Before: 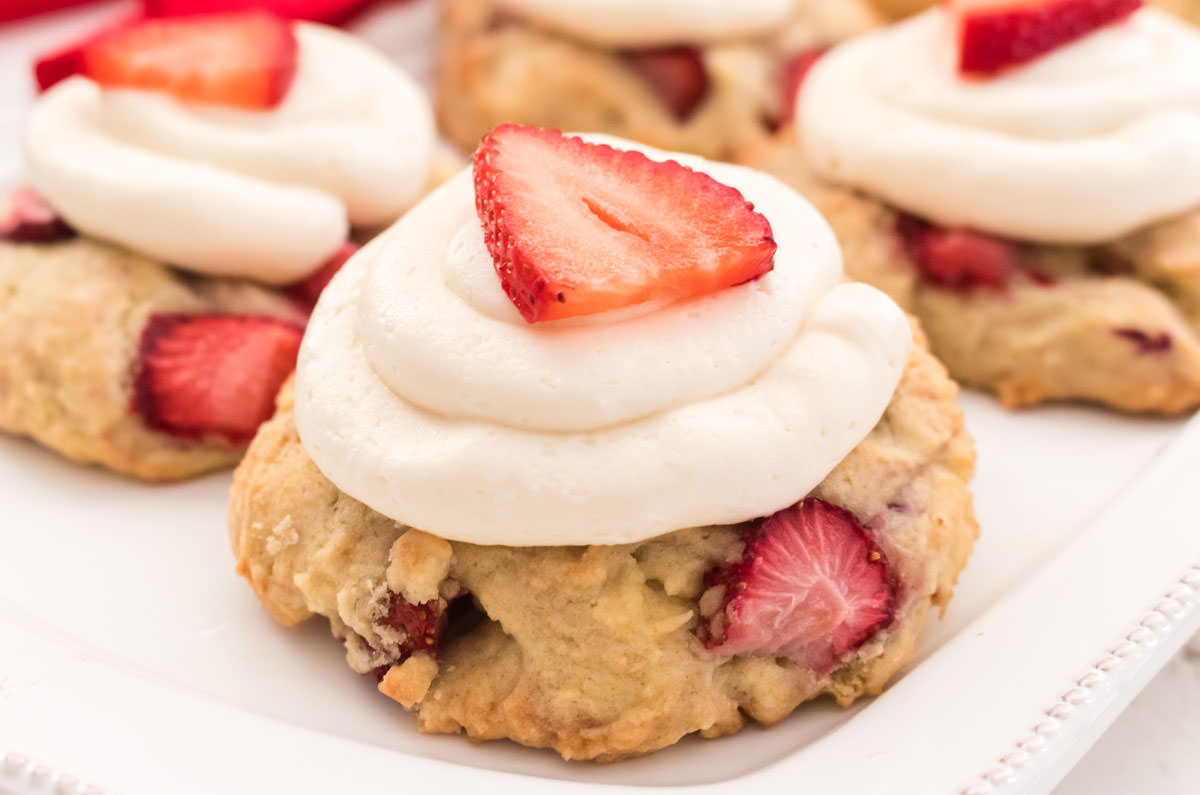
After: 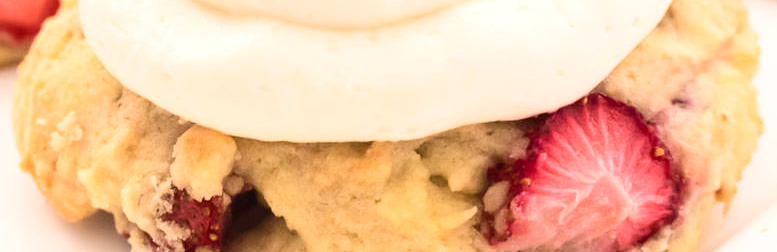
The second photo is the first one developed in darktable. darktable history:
contrast brightness saturation: contrast 0.2, brightness 0.144, saturation 0.139
exposure: exposure 0.178 EV, compensate highlight preservation false
crop: left 18.067%, top 50.844%, right 17.169%, bottom 16.824%
